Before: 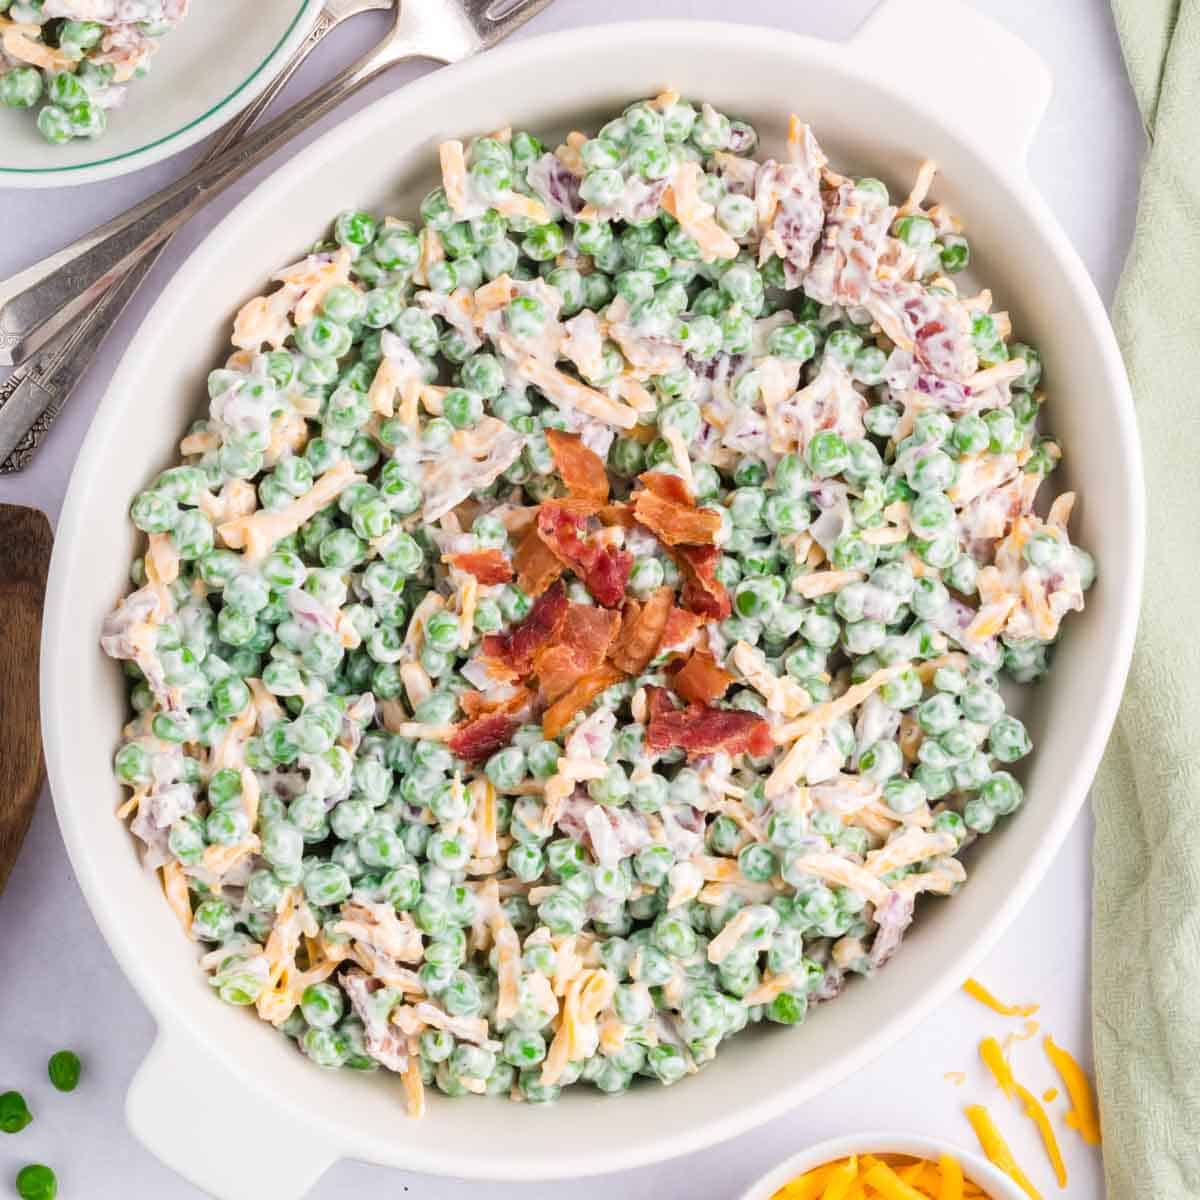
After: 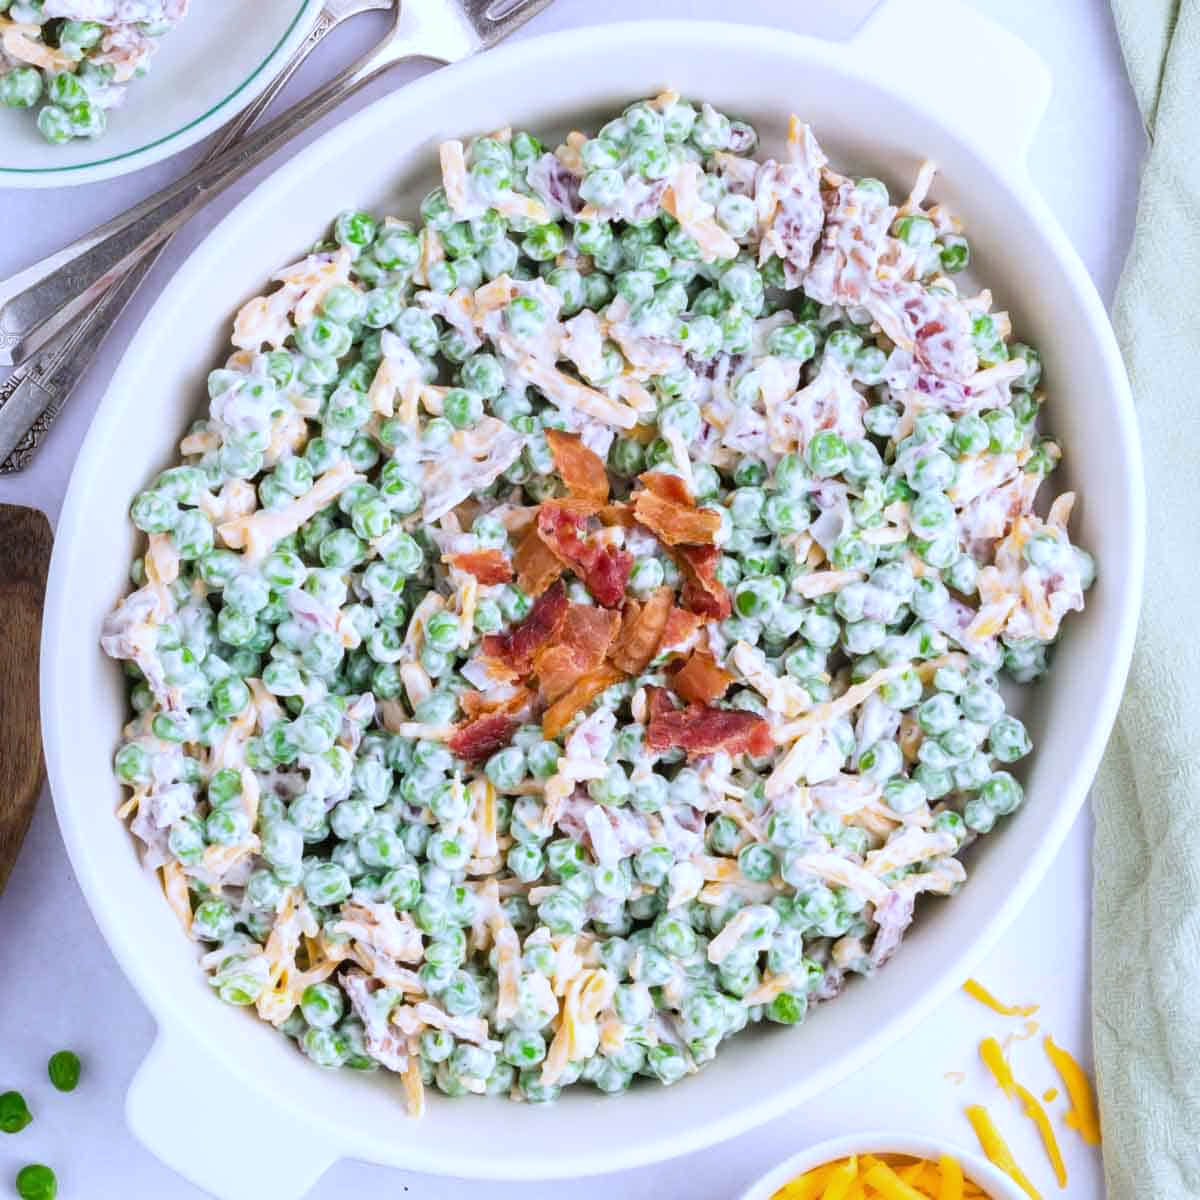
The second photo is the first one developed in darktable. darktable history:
tone equalizer: on, module defaults
white balance: red 0.948, green 1.02, blue 1.176
